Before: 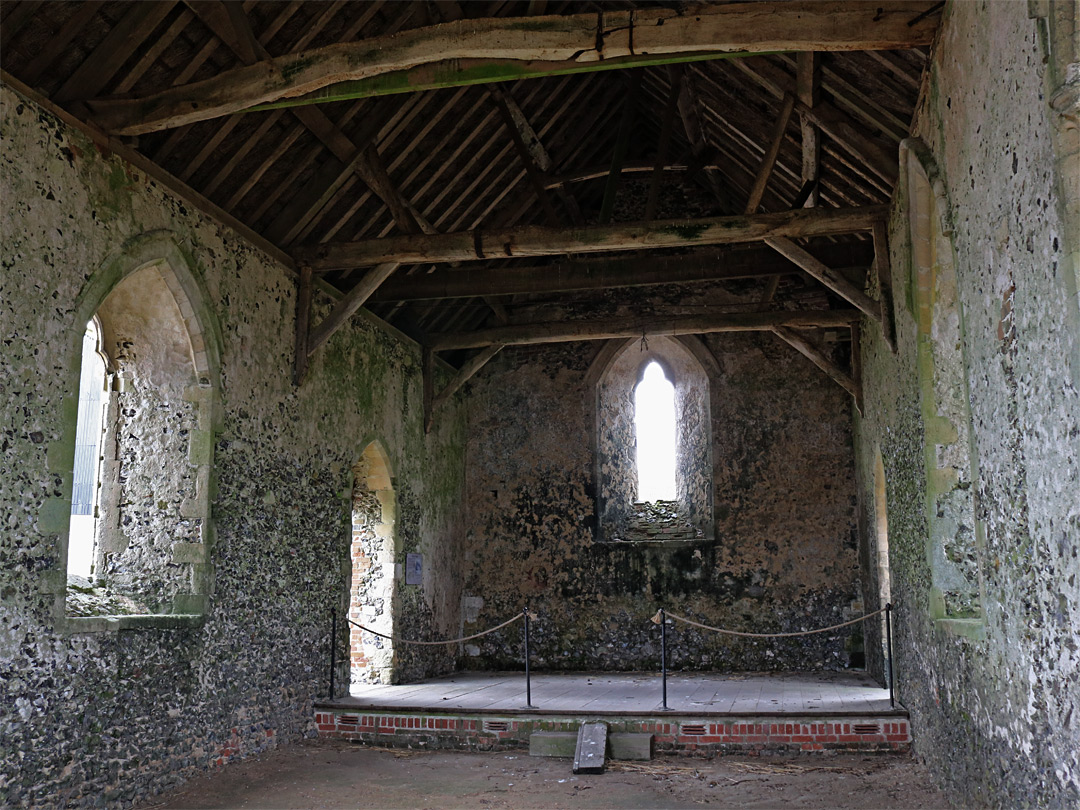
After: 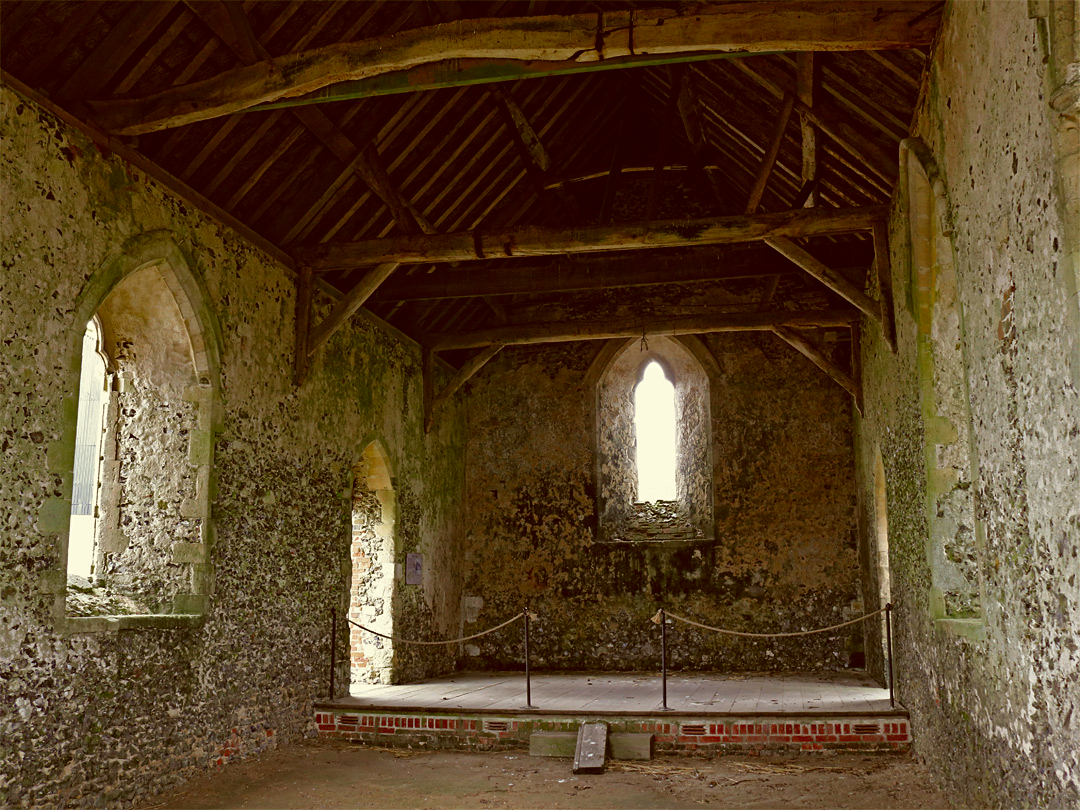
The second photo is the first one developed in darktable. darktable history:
color correction: highlights a* -5.38, highlights b* 9.8, shadows a* 9.48, shadows b* 24.76
color balance rgb: highlights gain › chroma 1.582%, highlights gain › hue 57.46°, perceptual saturation grading › global saturation 0.096%, perceptual saturation grading › highlights -19.715%, perceptual saturation grading › shadows 19.841%, global vibrance 16.403%, saturation formula JzAzBz (2021)
